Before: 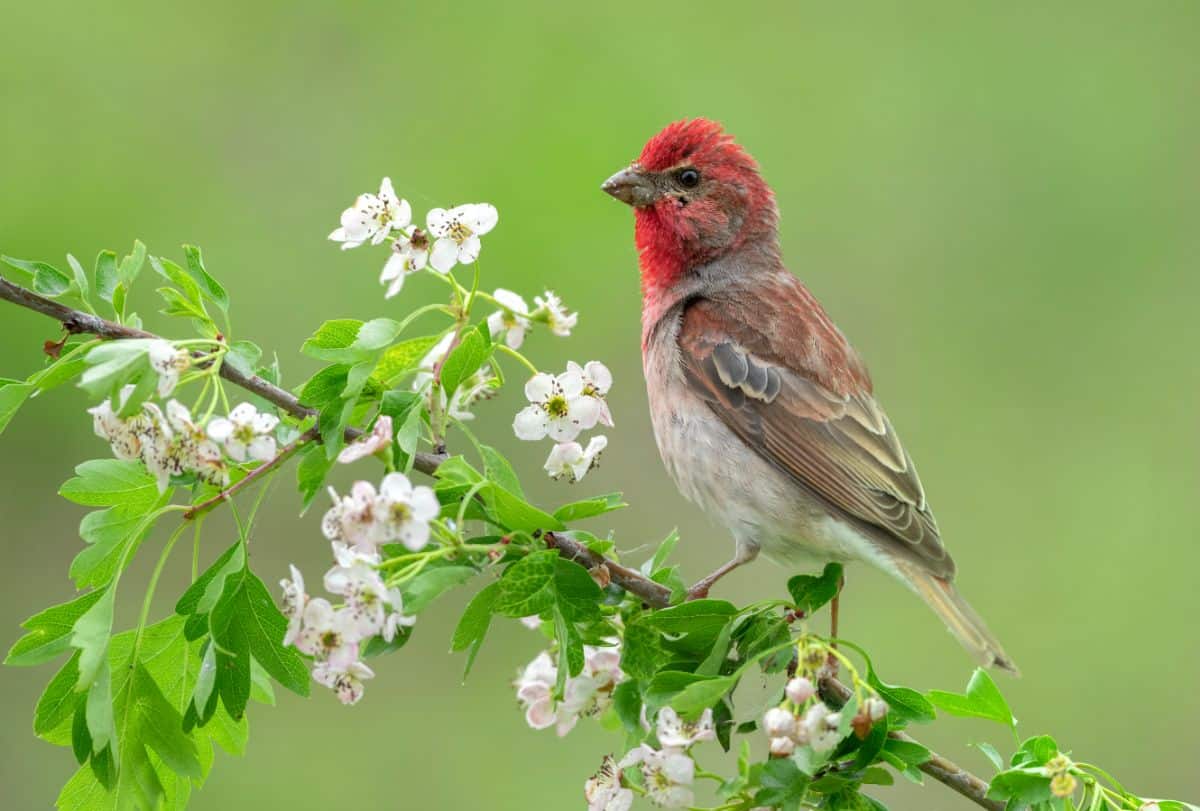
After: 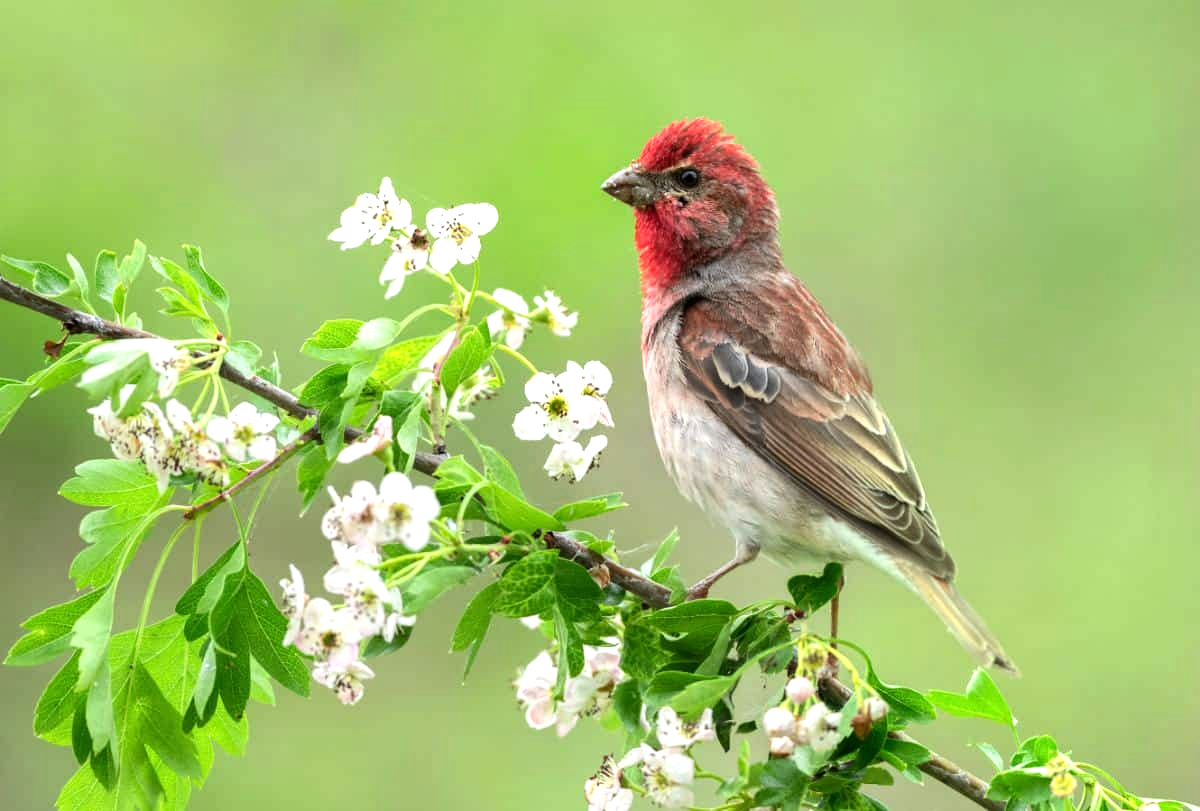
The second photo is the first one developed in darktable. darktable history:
tone equalizer: -8 EV -0.783 EV, -7 EV -0.682 EV, -6 EV -0.633 EV, -5 EV -0.416 EV, -3 EV 0.367 EV, -2 EV 0.6 EV, -1 EV 0.68 EV, +0 EV 0.761 EV, edges refinement/feathering 500, mask exposure compensation -1.57 EV, preserve details no
